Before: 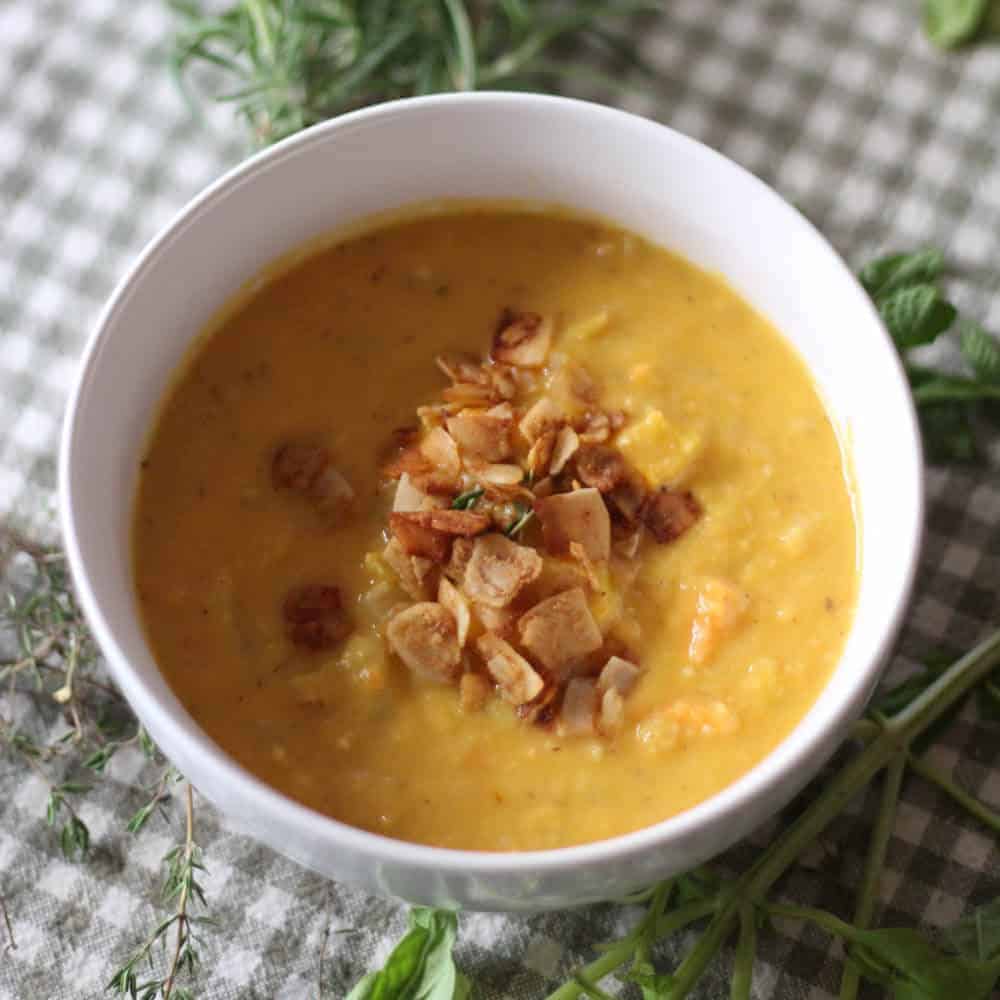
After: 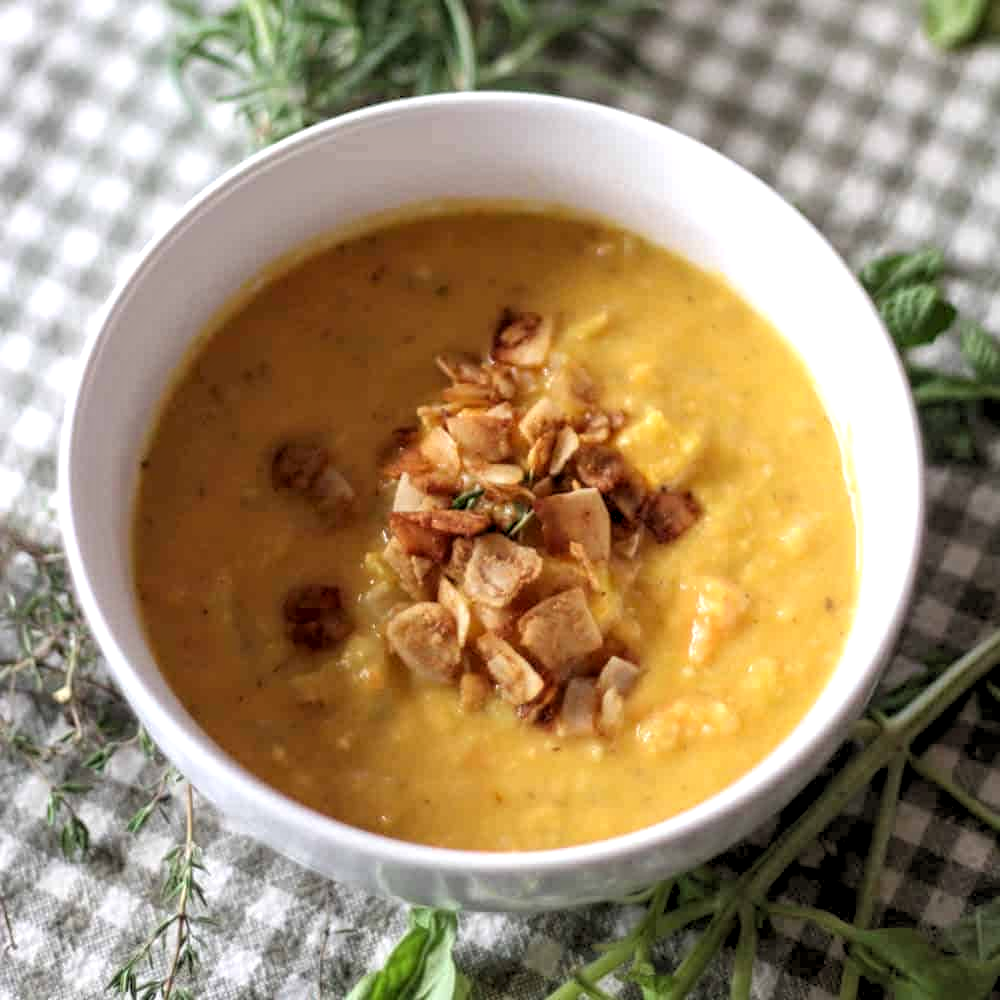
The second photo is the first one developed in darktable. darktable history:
local contrast: detail 130%
rgb levels: levels [[0.01, 0.419, 0.839], [0, 0.5, 1], [0, 0.5, 1]]
